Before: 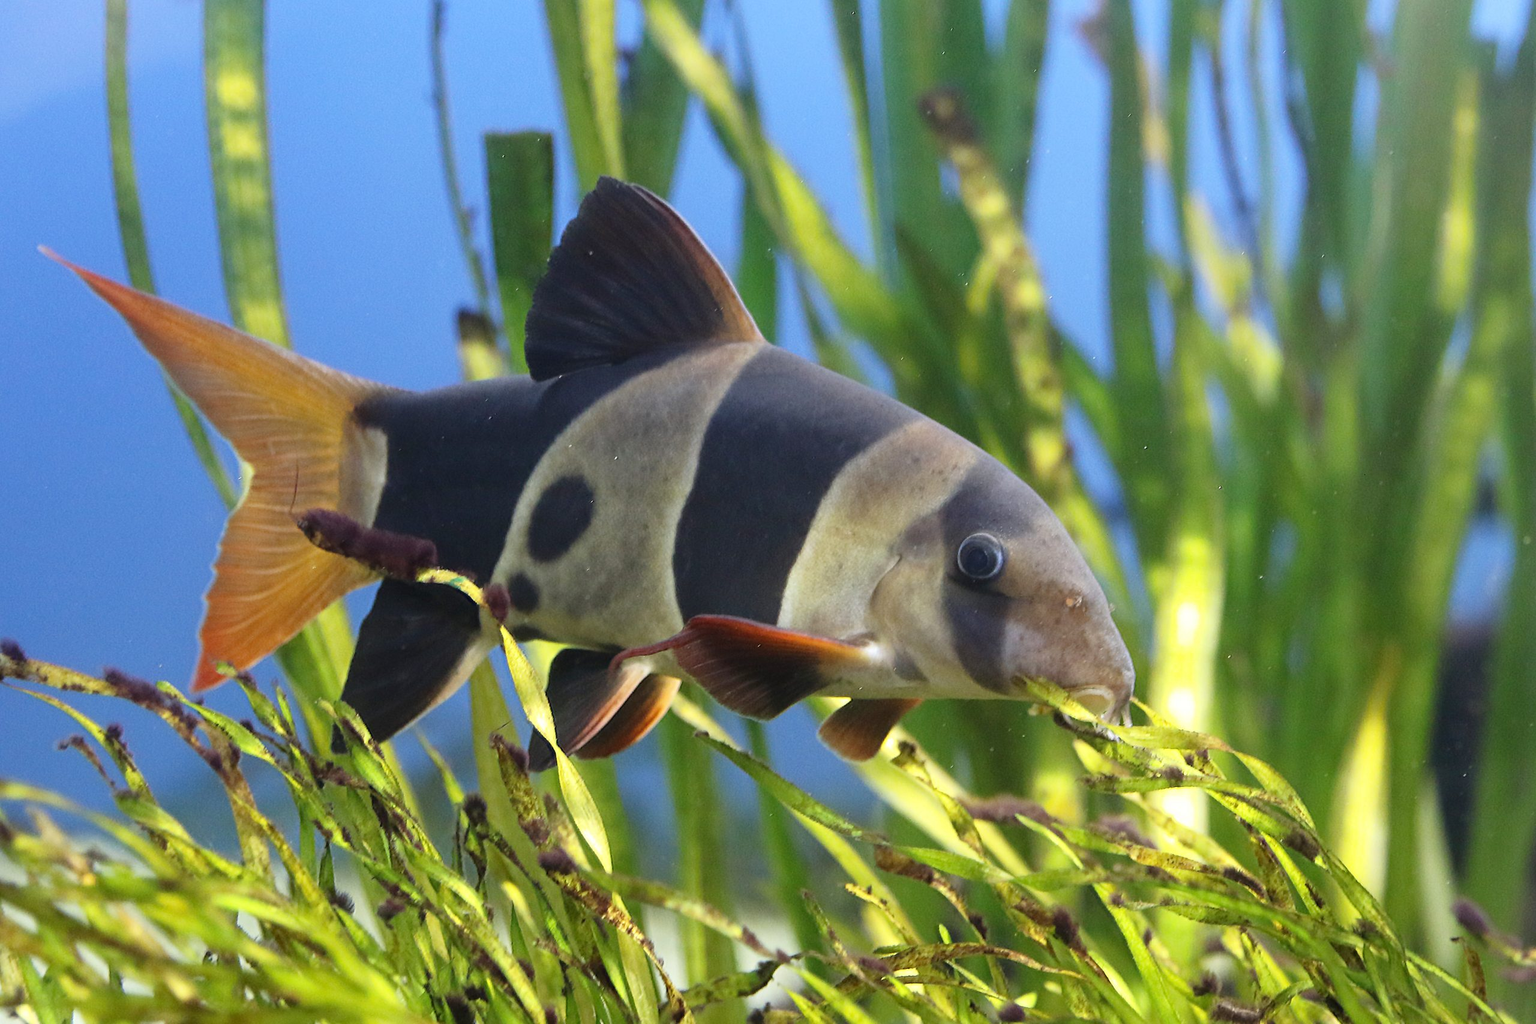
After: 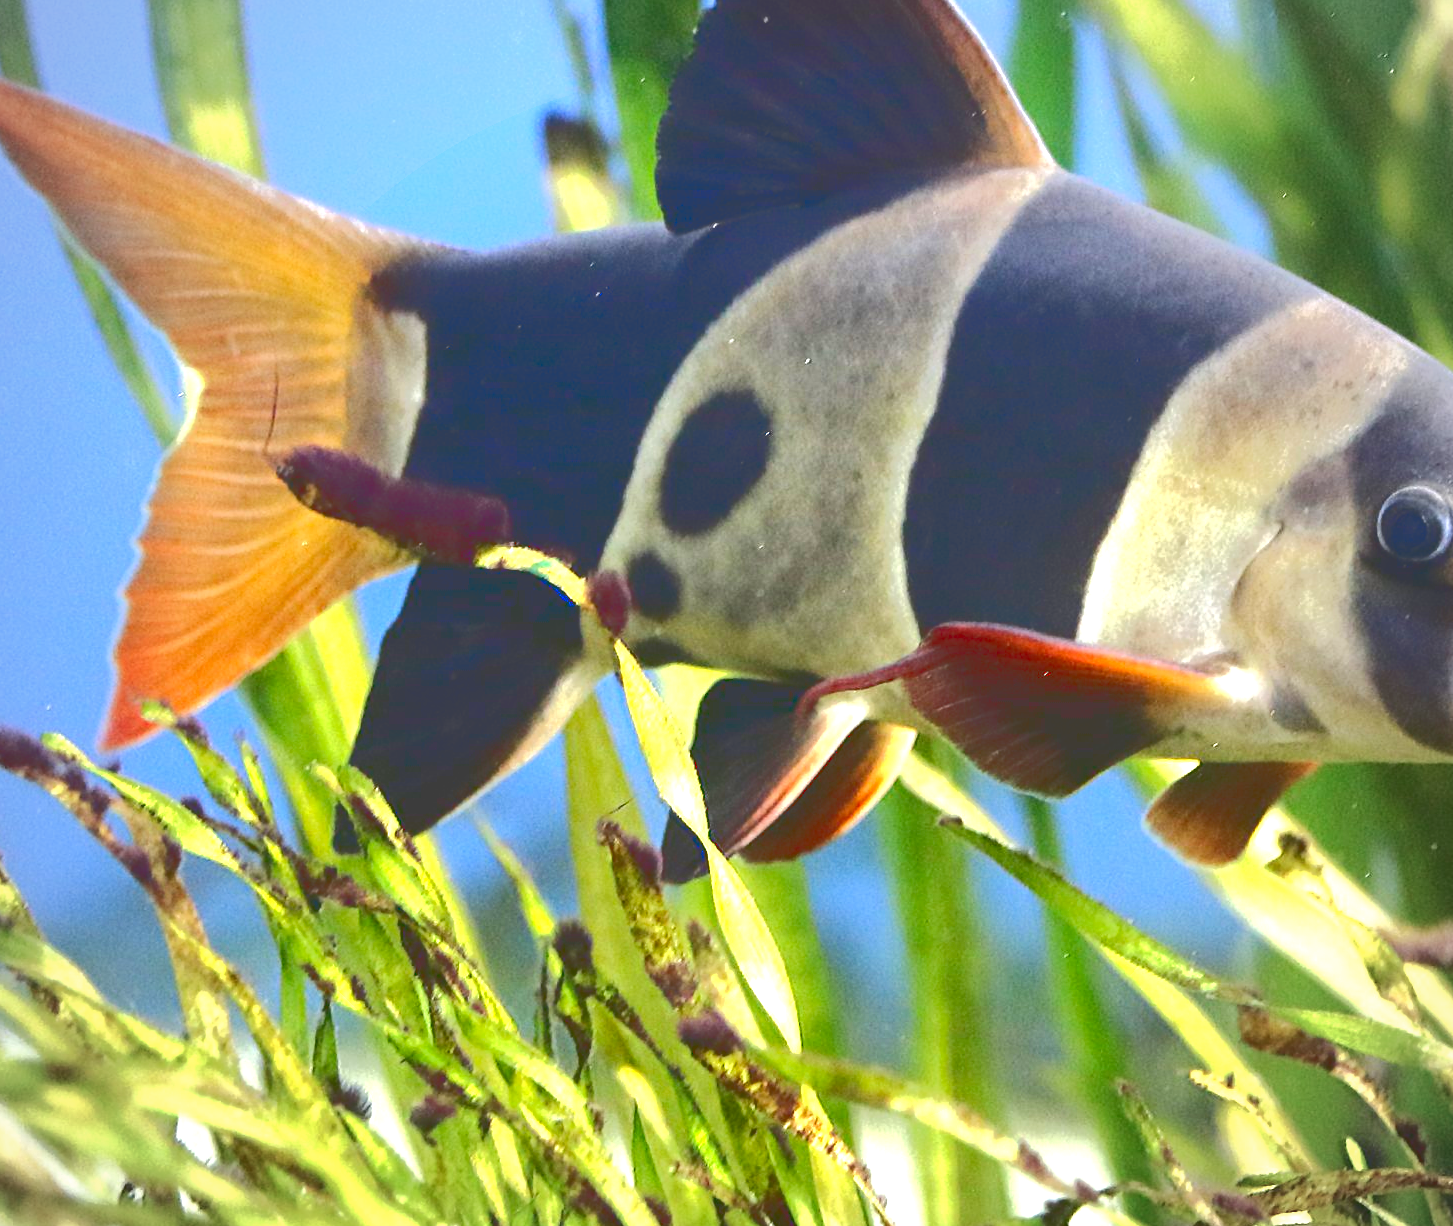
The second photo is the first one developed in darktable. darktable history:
crop: left 8.564%, top 23.6%, right 34.642%, bottom 4.49%
exposure: black level correction 0, exposure 1.104 EV, compensate highlight preservation false
tone curve: curves: ch0 [(0, 0) (0.003, 0.241) (0.011, 0.241) (0.025, 0.242) (0.044, 0.246) (0.069, 0.25) (0.1, 0.251) (0.136, 0.256) (0.177, 0.275) (0.224, 0.293) (0.277, 0.326) (0.335, 0.38) (0.399, 0.449) (0.468, 0.525) (0.543, 0.606) (0.623, 0.683) (0.709, 0.751) (0.801, 0.824) (0.898, 0.871) (1, 1)], color space Lab, linked channels, preserve colors none
vignetting: fall-off start 74.56%, fall-off radius 66.34%, unbound false
contrast brightness saturation: contrast 0.069, brightness -0.125, saturation 0.064
